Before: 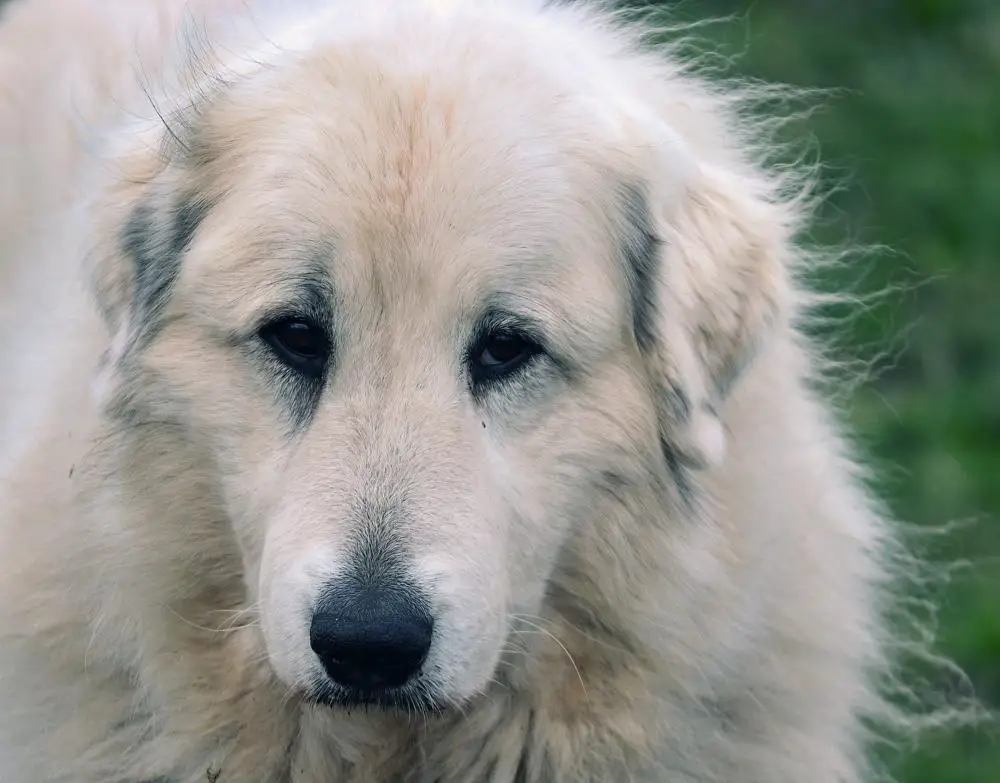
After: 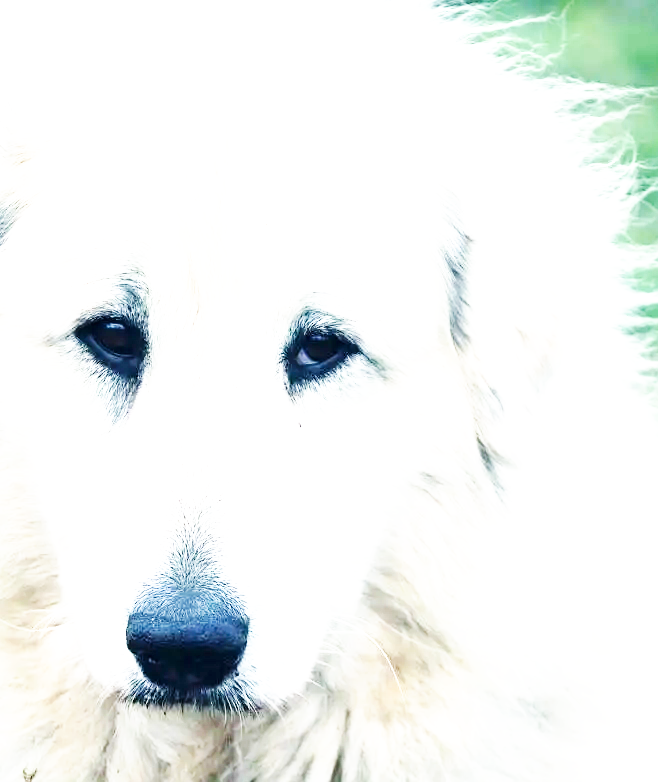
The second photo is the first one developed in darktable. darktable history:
crop and rotate: left 18.43%, right 15.676%
base curve: curves: ch0 [(0, 0) (0.007, 0.004) (0.027, 0.03) (0.046, 0.07) (0.207, 0.54) (0.442, 0.872) (0.673, 0.972) (1, 1)], preserve colors none
exposure: black level correction 0, exposure 1.745 EV, compensate highlight preservation false
